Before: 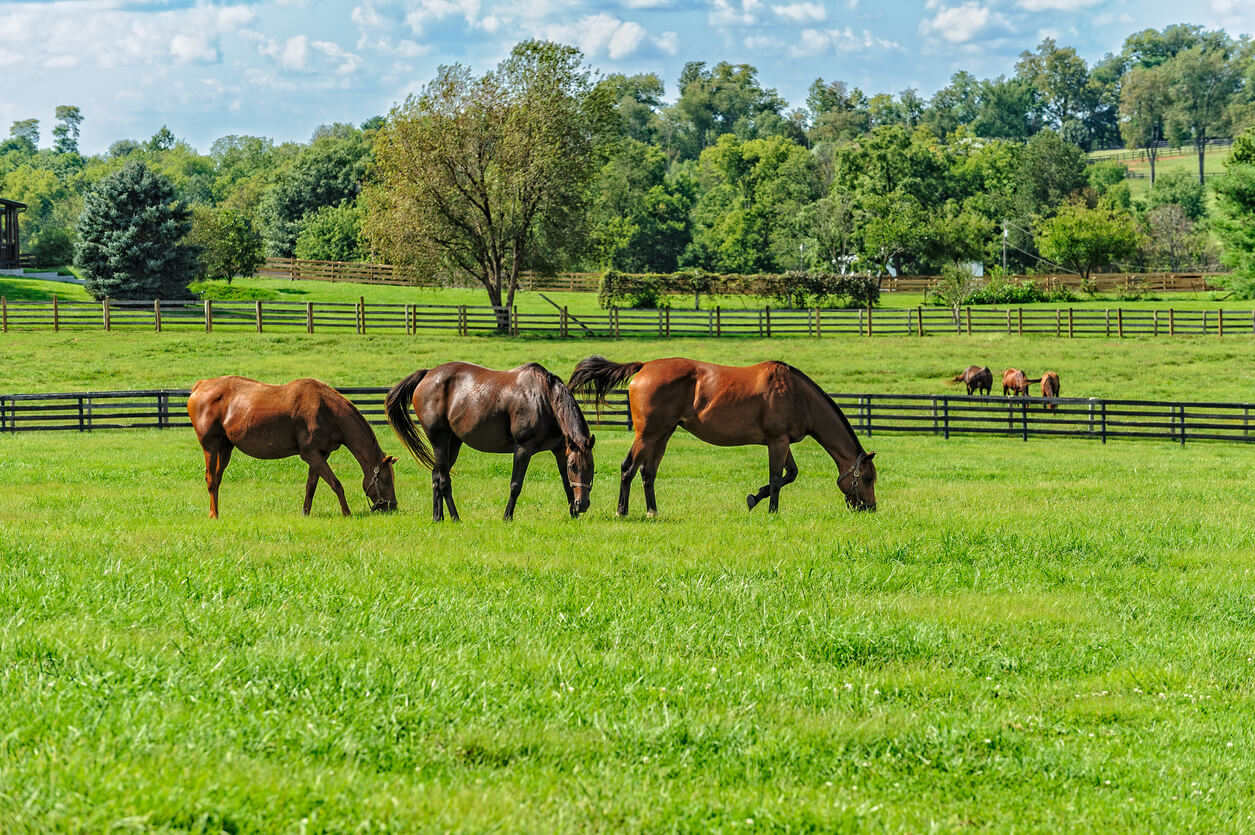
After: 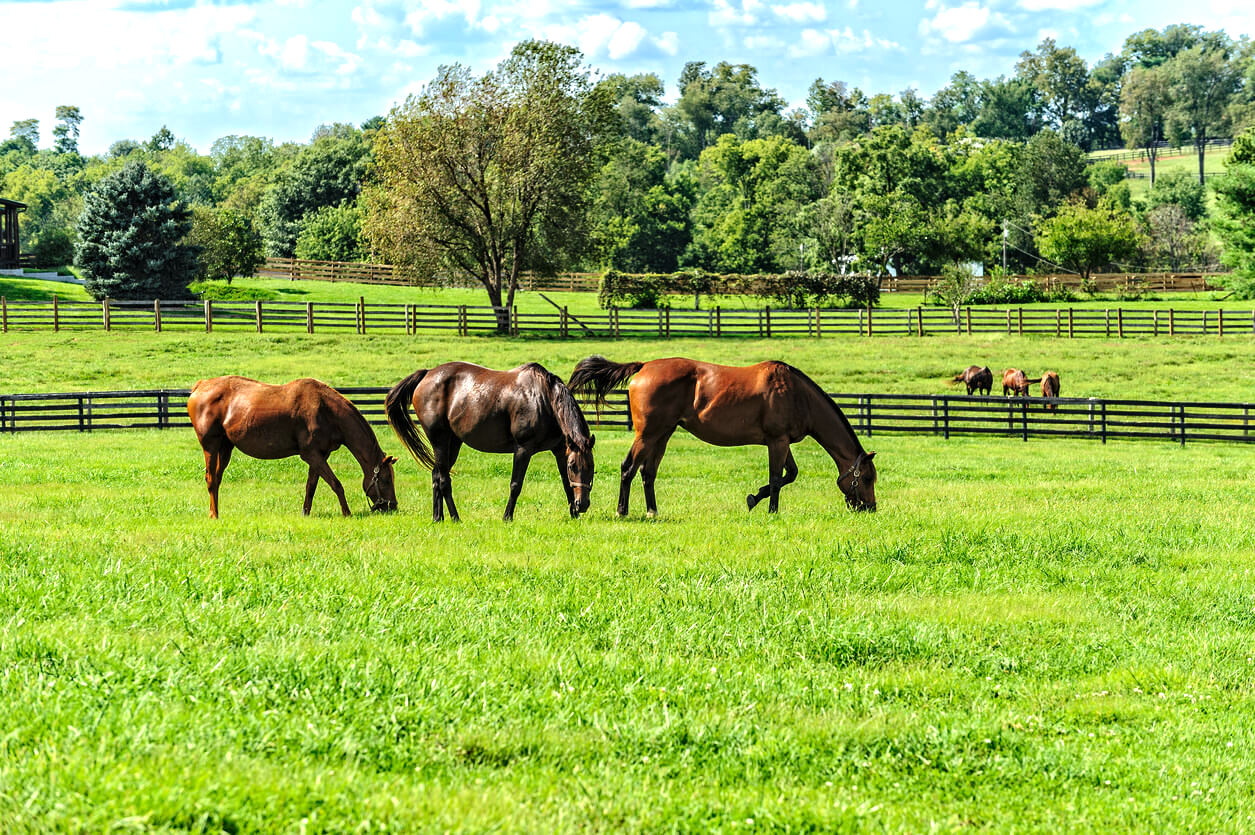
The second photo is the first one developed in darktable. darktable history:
tone equalizer: -8 EV -0.776 EV, -7 EV -0.69 EV, -6 EV -0.617 EV, -5 EV -0.41 EV, -3 EV 0.388 EV, -2 EV 0.6 EV, -1 EV 0.683 EV, +0 EV 0.768 EV, edges refinement/feathering 500, mask exposure compensation -1.57 EV, preserve details no
